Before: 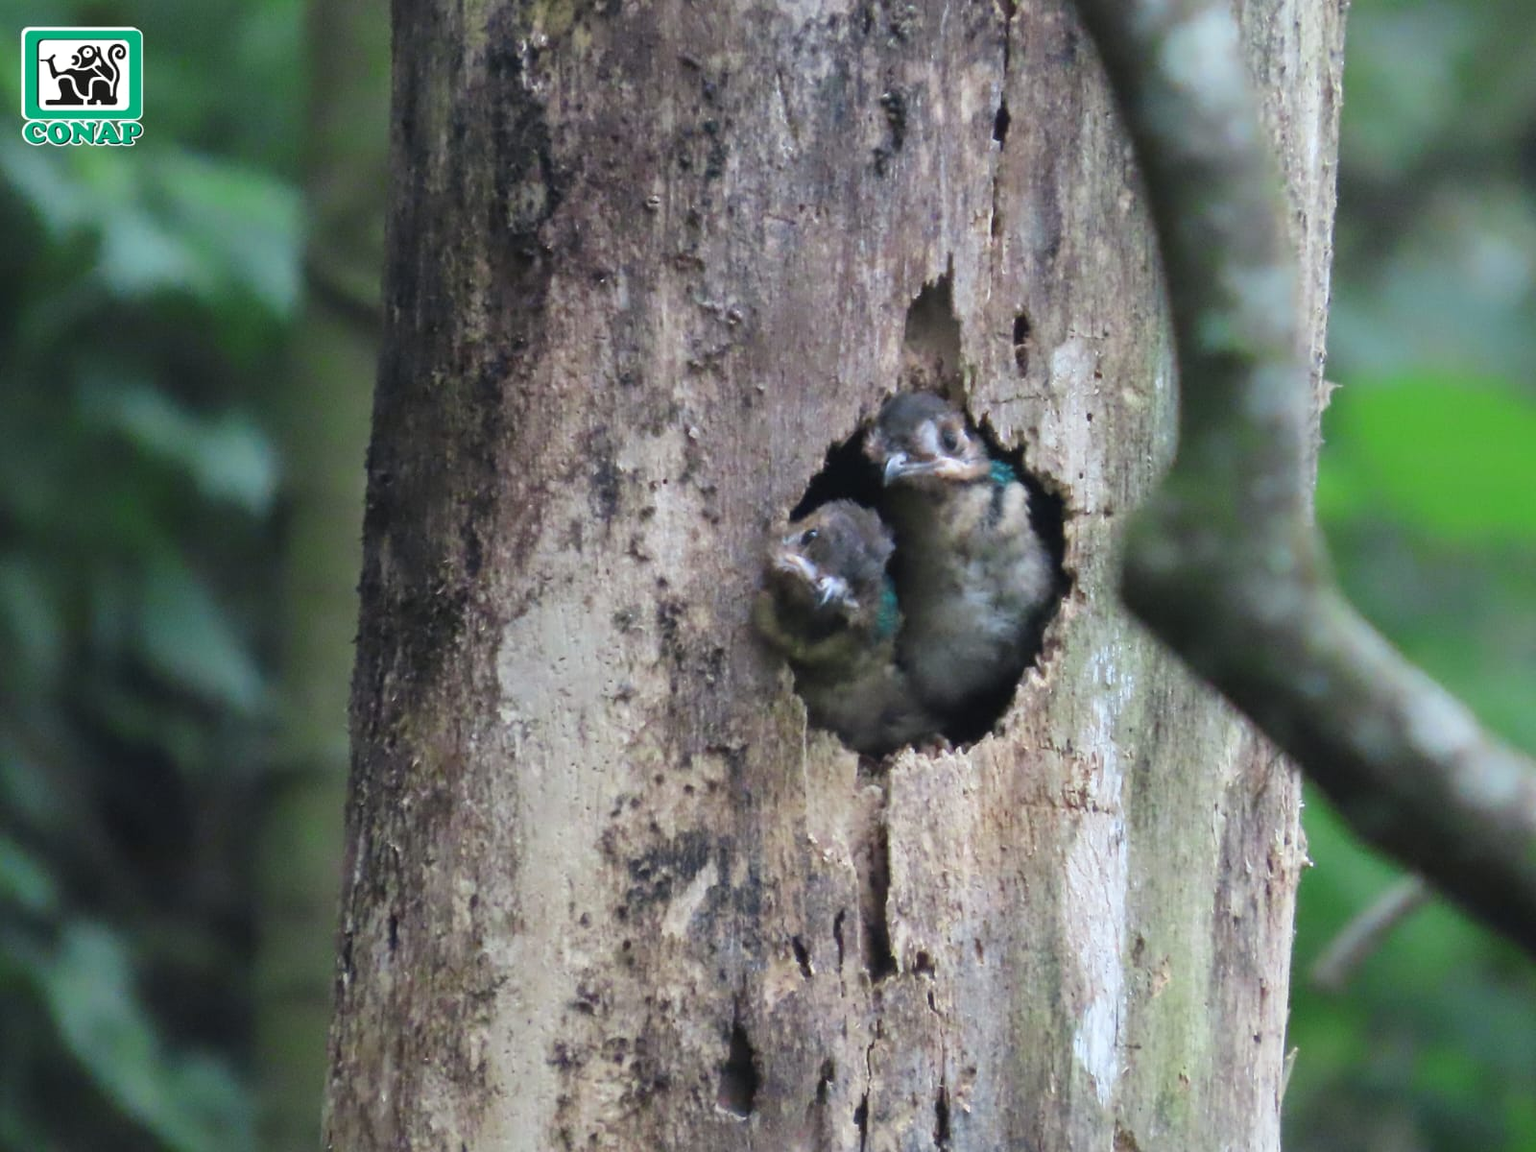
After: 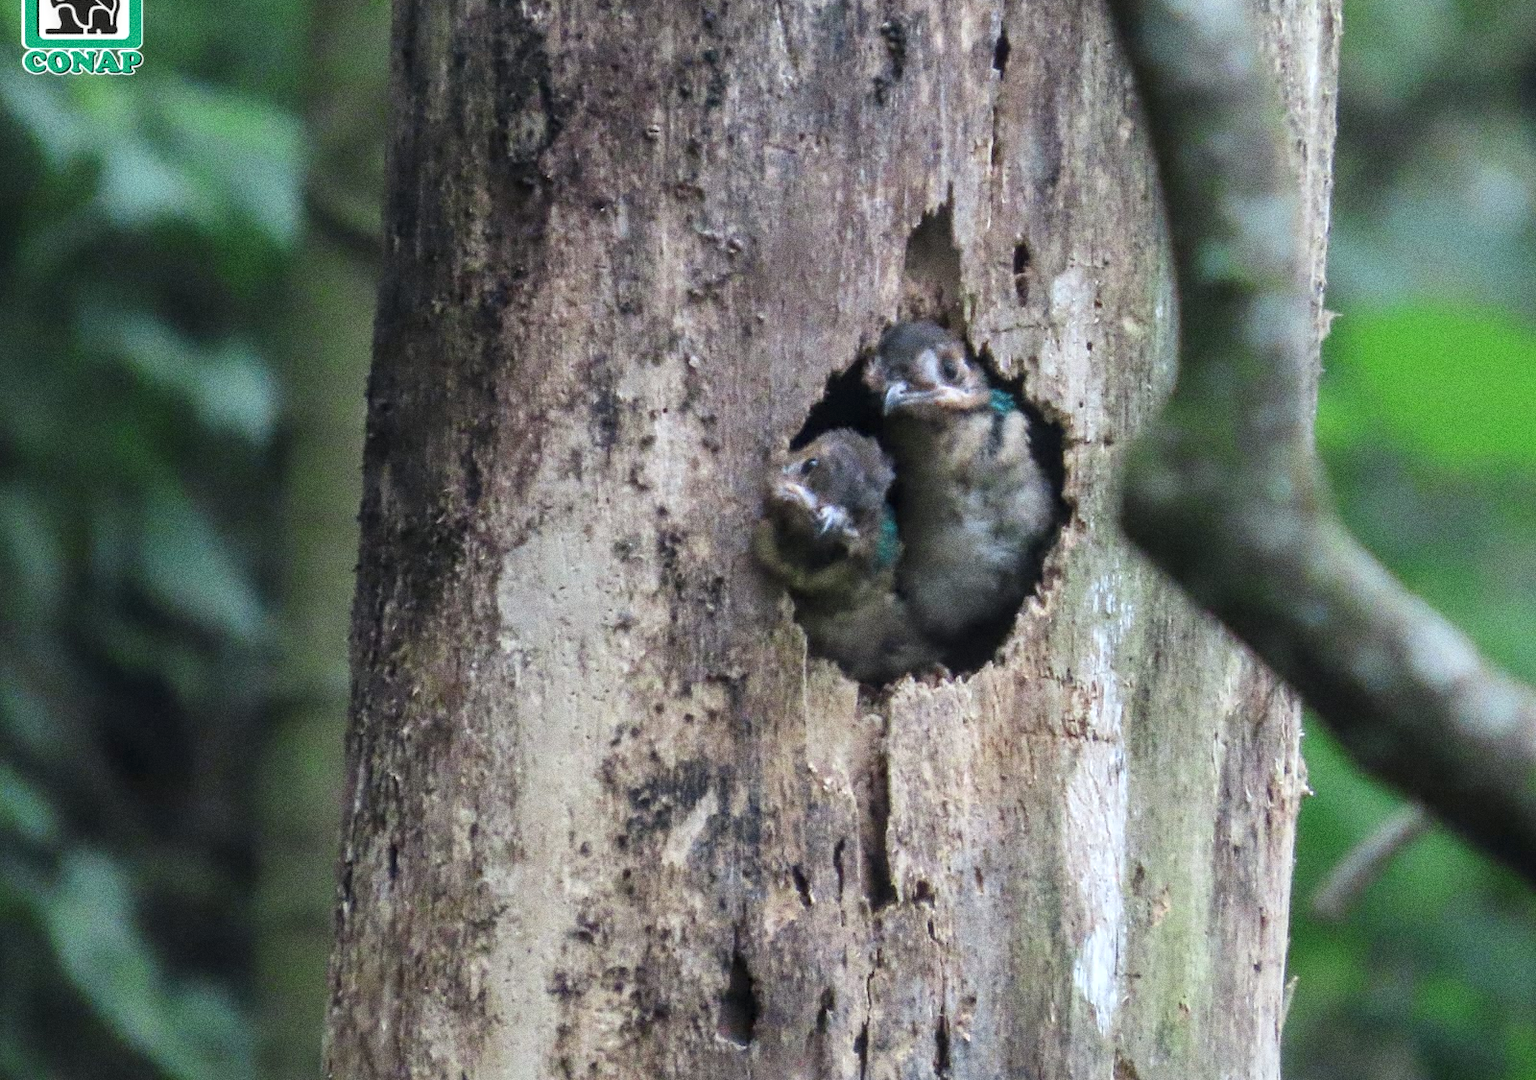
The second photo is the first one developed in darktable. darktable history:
local contrast: on, module defaults
grain: coarseness 0.09 ISO, strength 40%
crop and rotate: top 6.25%
